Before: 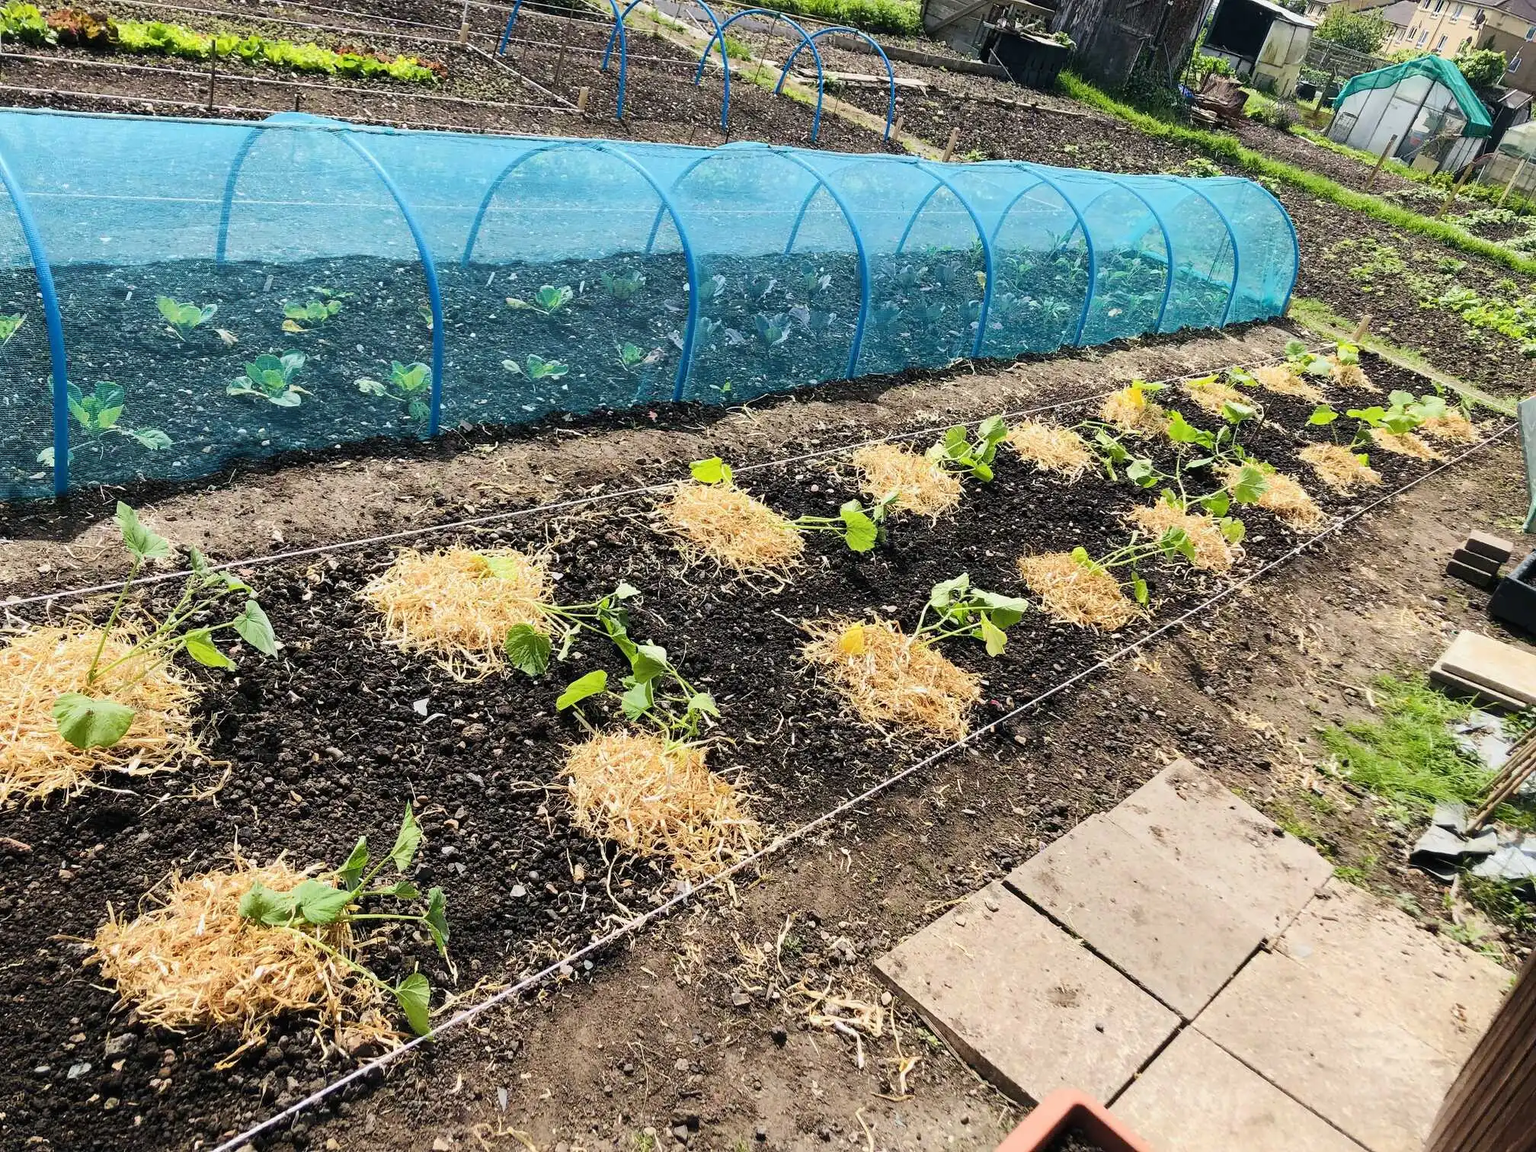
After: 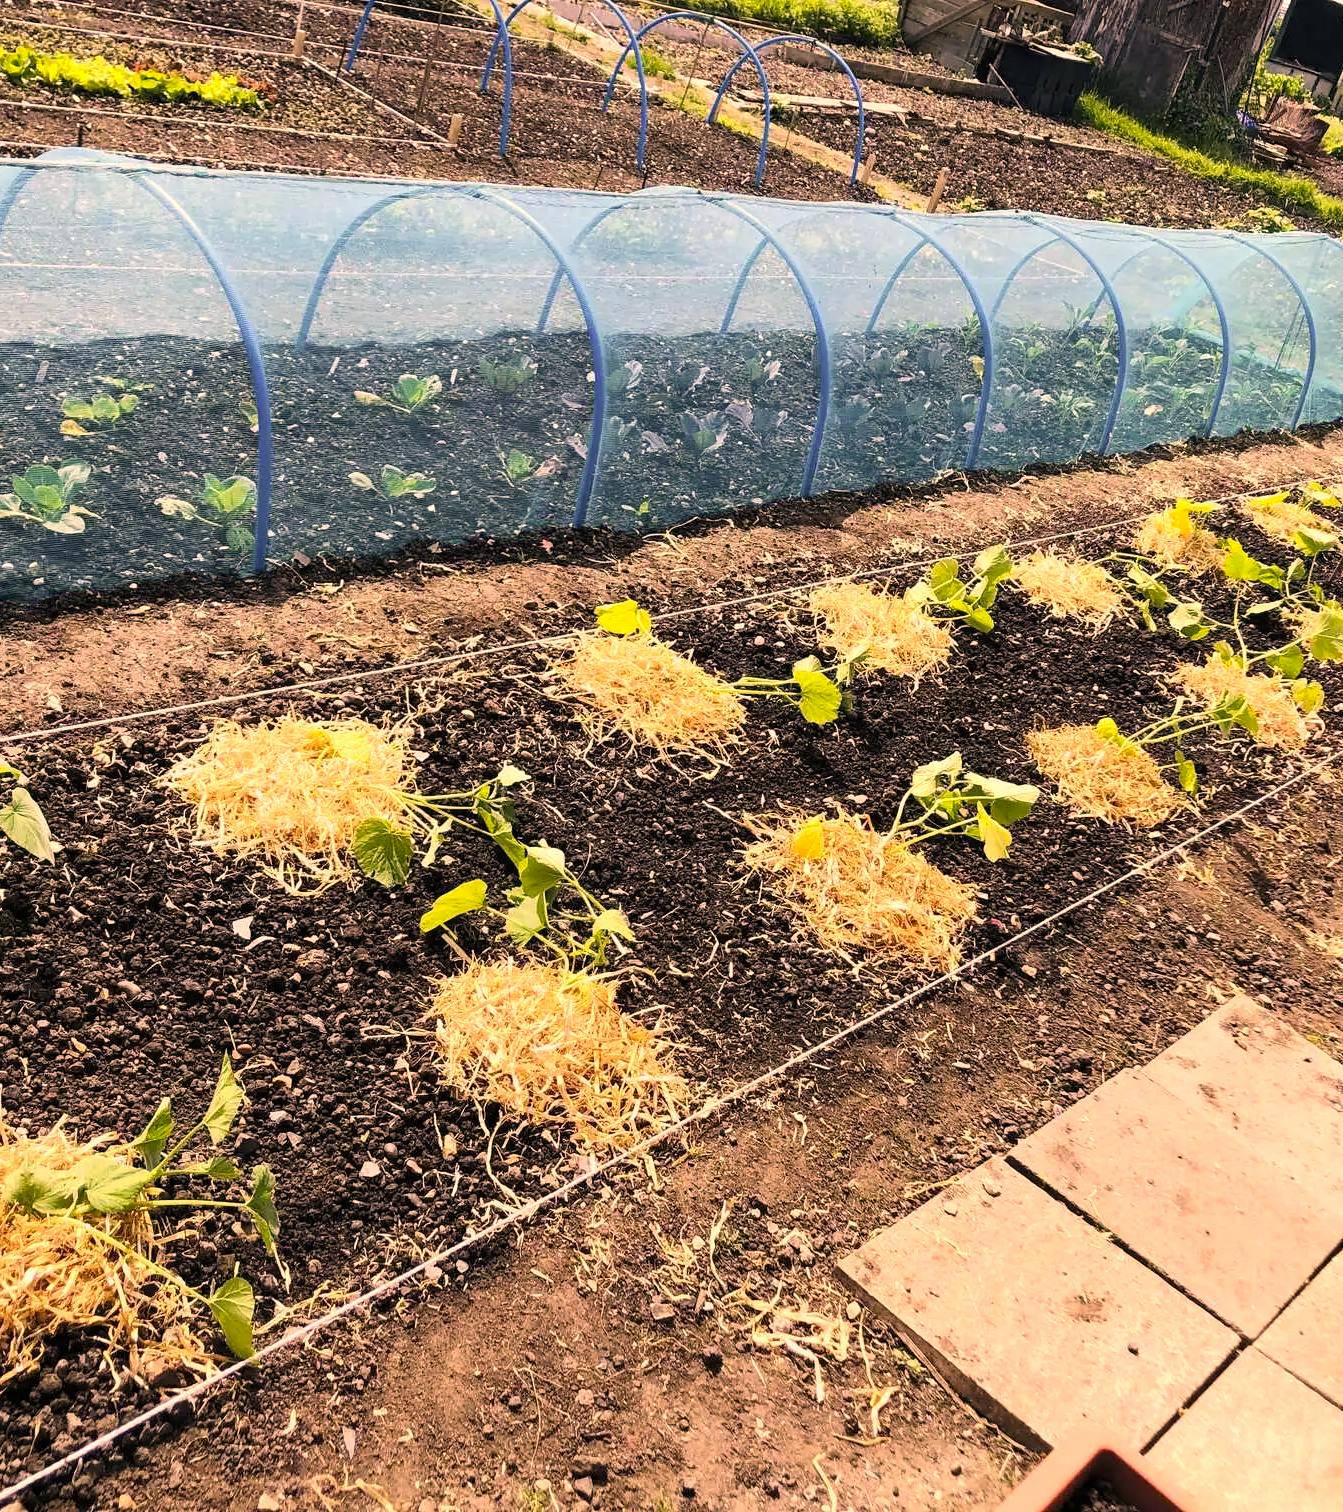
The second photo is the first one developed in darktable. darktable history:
local contrast: mode bilateral grid, contrast 100, coarseness 100, detail 91%, midtone range 0.2
tone equalizer: on, module defaults
exposure: exposure 0.207 EV, compensate highlight preservation false
levels: levels [0.016, 0.492, 0.969]
crop: left 15.419%, right 17.914%
color correction: highlights a* 21.88, highlights b* 22.25
